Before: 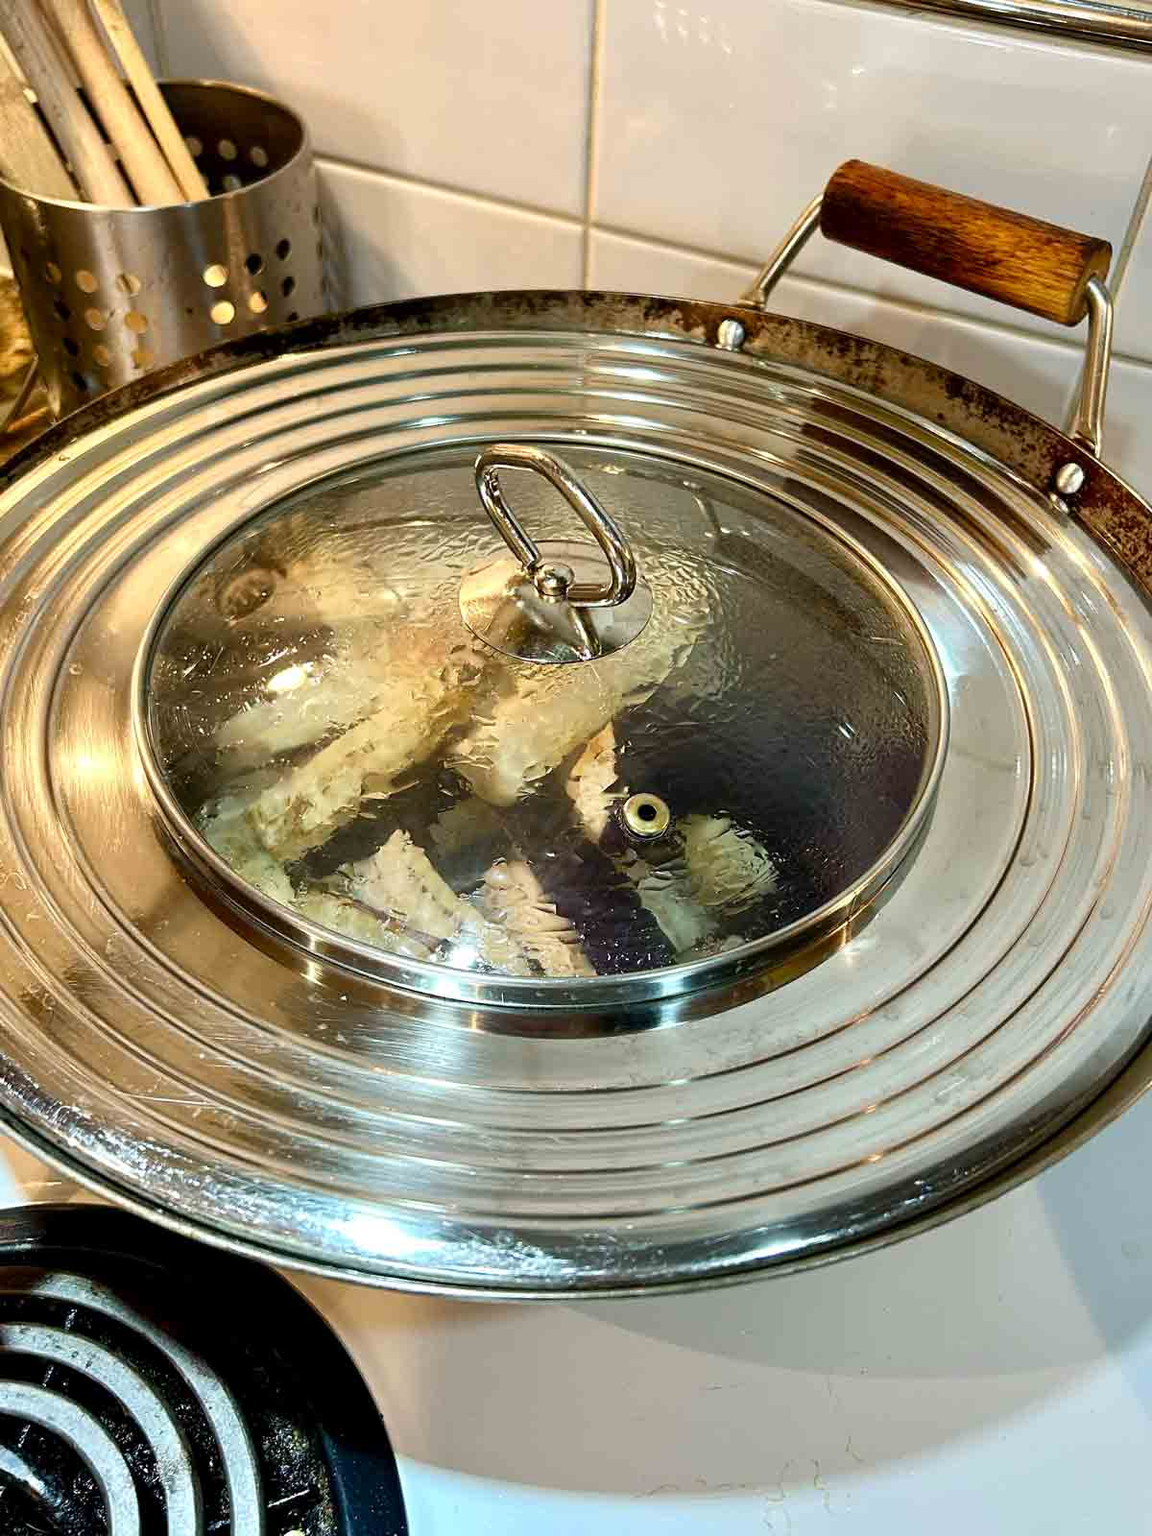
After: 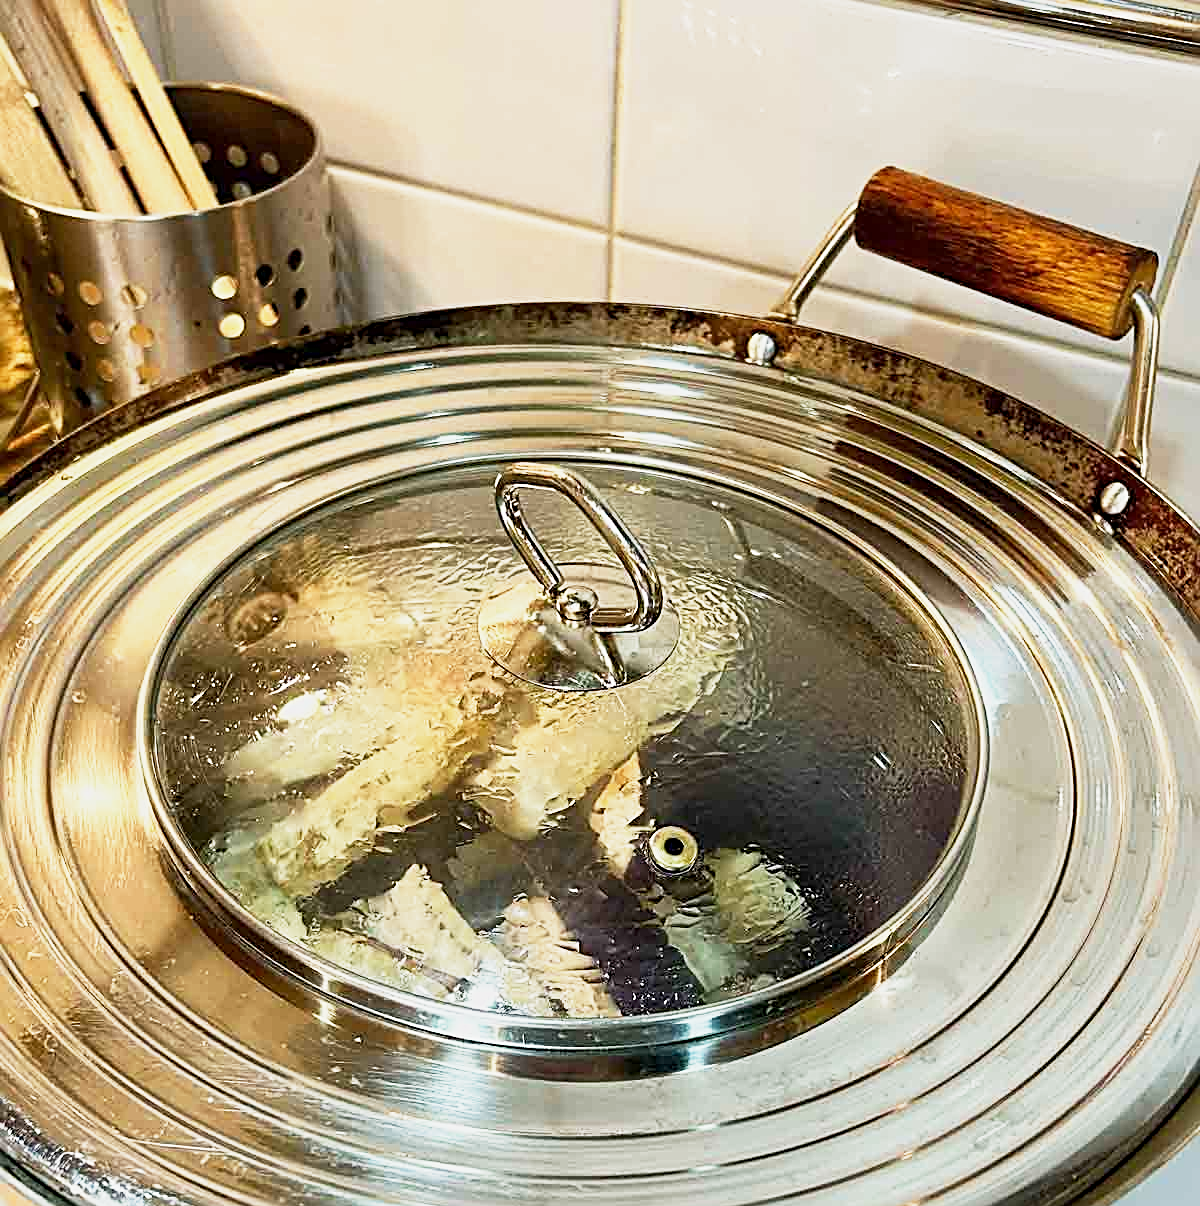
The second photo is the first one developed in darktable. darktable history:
base curve: curves: ch0 [(0, 0) (0.088, 0.125) (0.176, 0.251) (0.354, 0.501) (0.613, 0.749) (1, 0.877)], preserve colors none
sharpen: radius 2.85, amount 0.705
crop: bottom 24.618%
